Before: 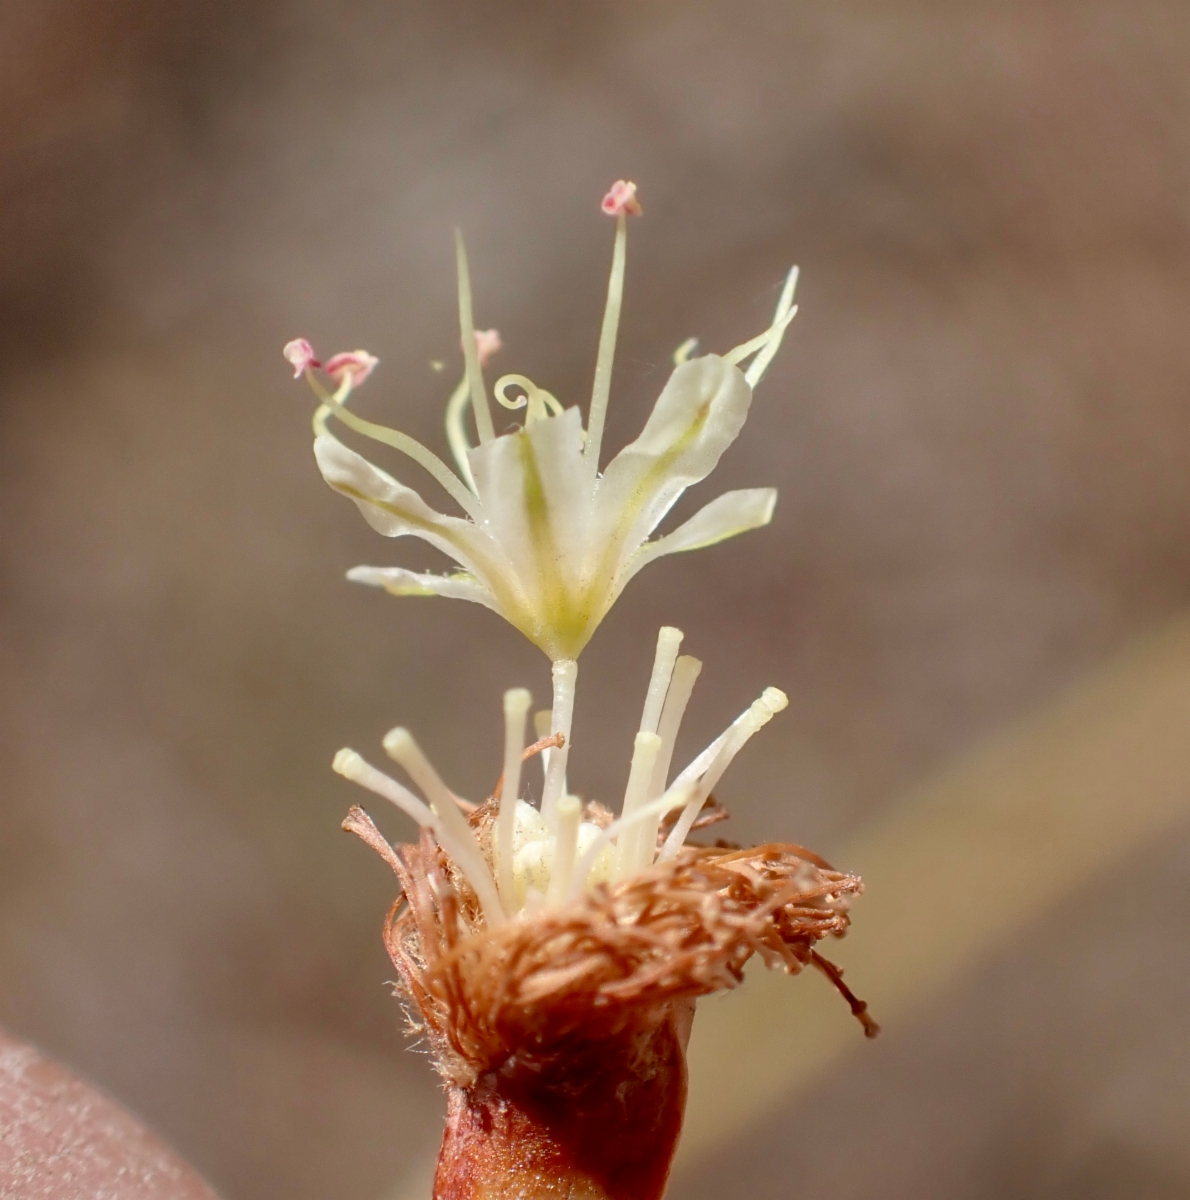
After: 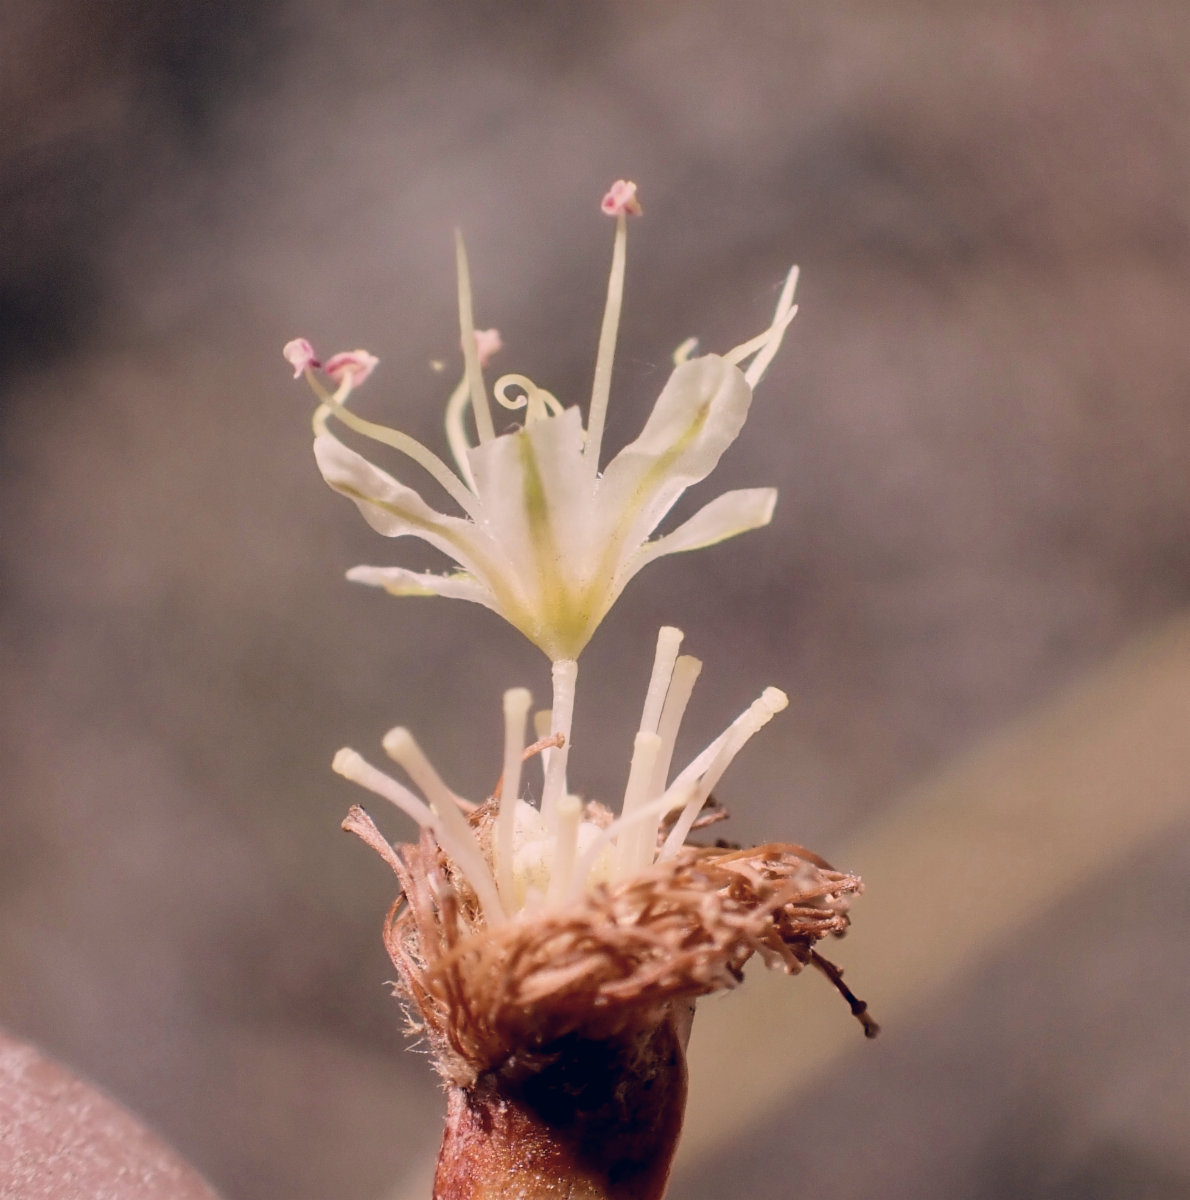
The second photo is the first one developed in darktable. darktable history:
color correction: highlights a* 14.14, highlights b* 5.91, shadows a* -5.82, shadows b* -15.23, saturation 0.832
filmic rgb: black relative exposure -5.12 EV, white relative exposure 3.96 EV, hardness 2.88, contrast 1.297, highlights saturation mix -30.45%
